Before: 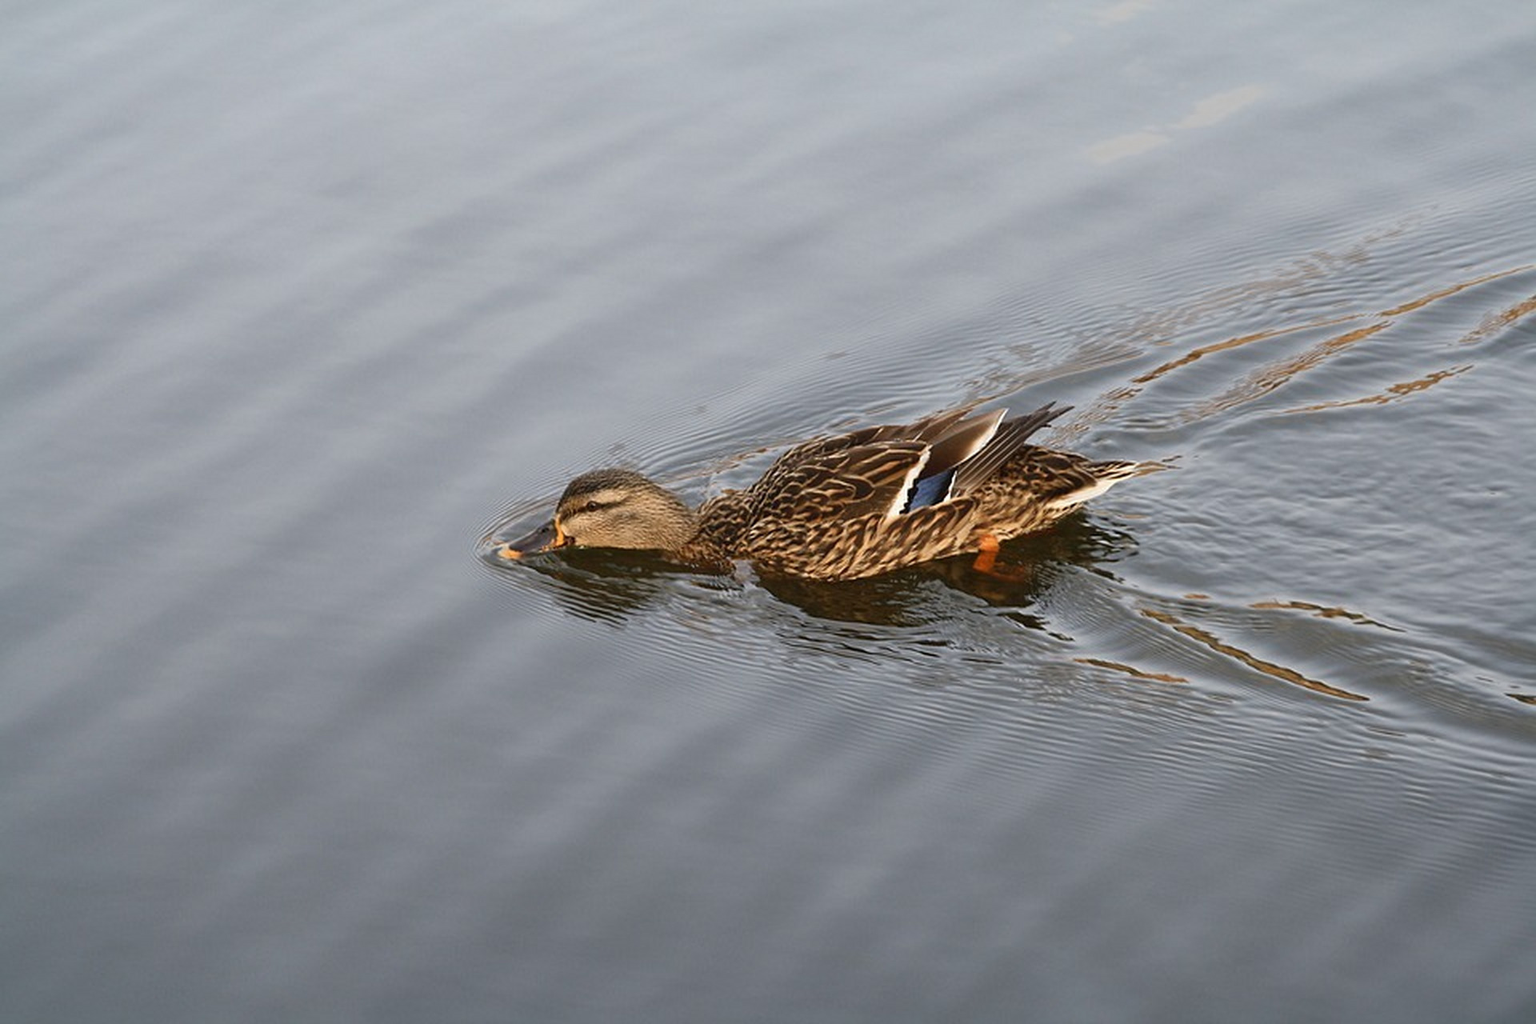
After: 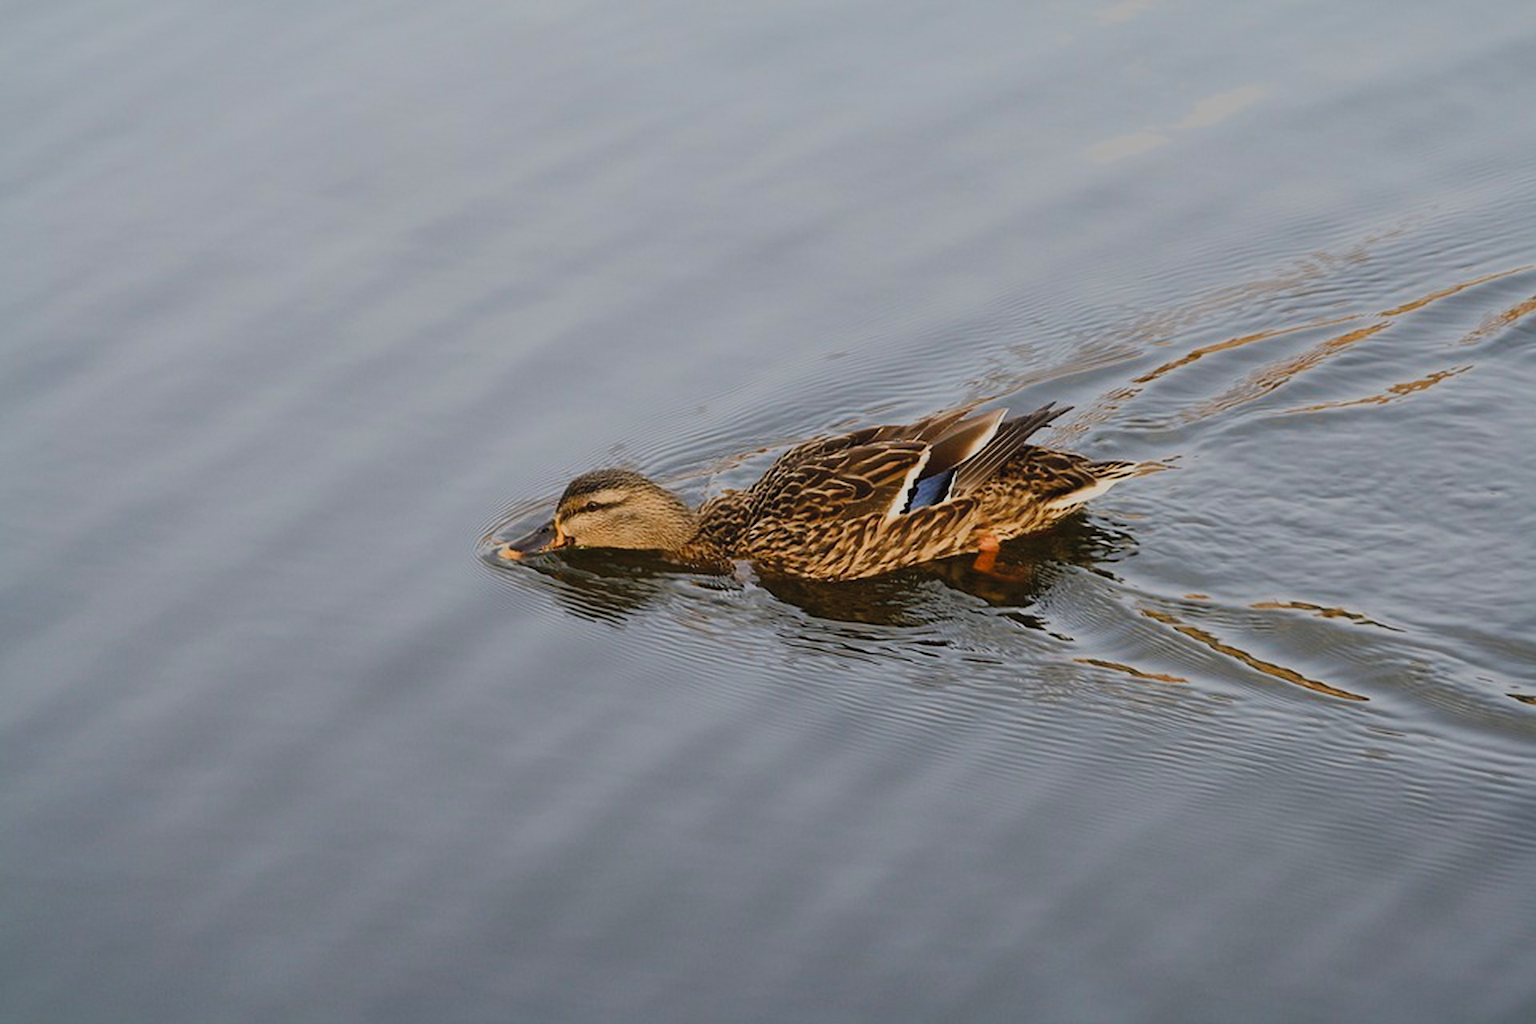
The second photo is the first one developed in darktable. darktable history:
shadows and highlights: shadows 25.53, highlights -26.39
color balance rgb: perceptual saturation grading › global saturation 19.571%, global vibrance 20%
filmic rgb: black relative exposure -7.65 EV, white relative exposure 4.56 EV, threshold 3.05 EV, hardness 3.61, color science v5 (2021), contrast in shadows safe, contrast in highlights safe, enable highlight reconstruction true
